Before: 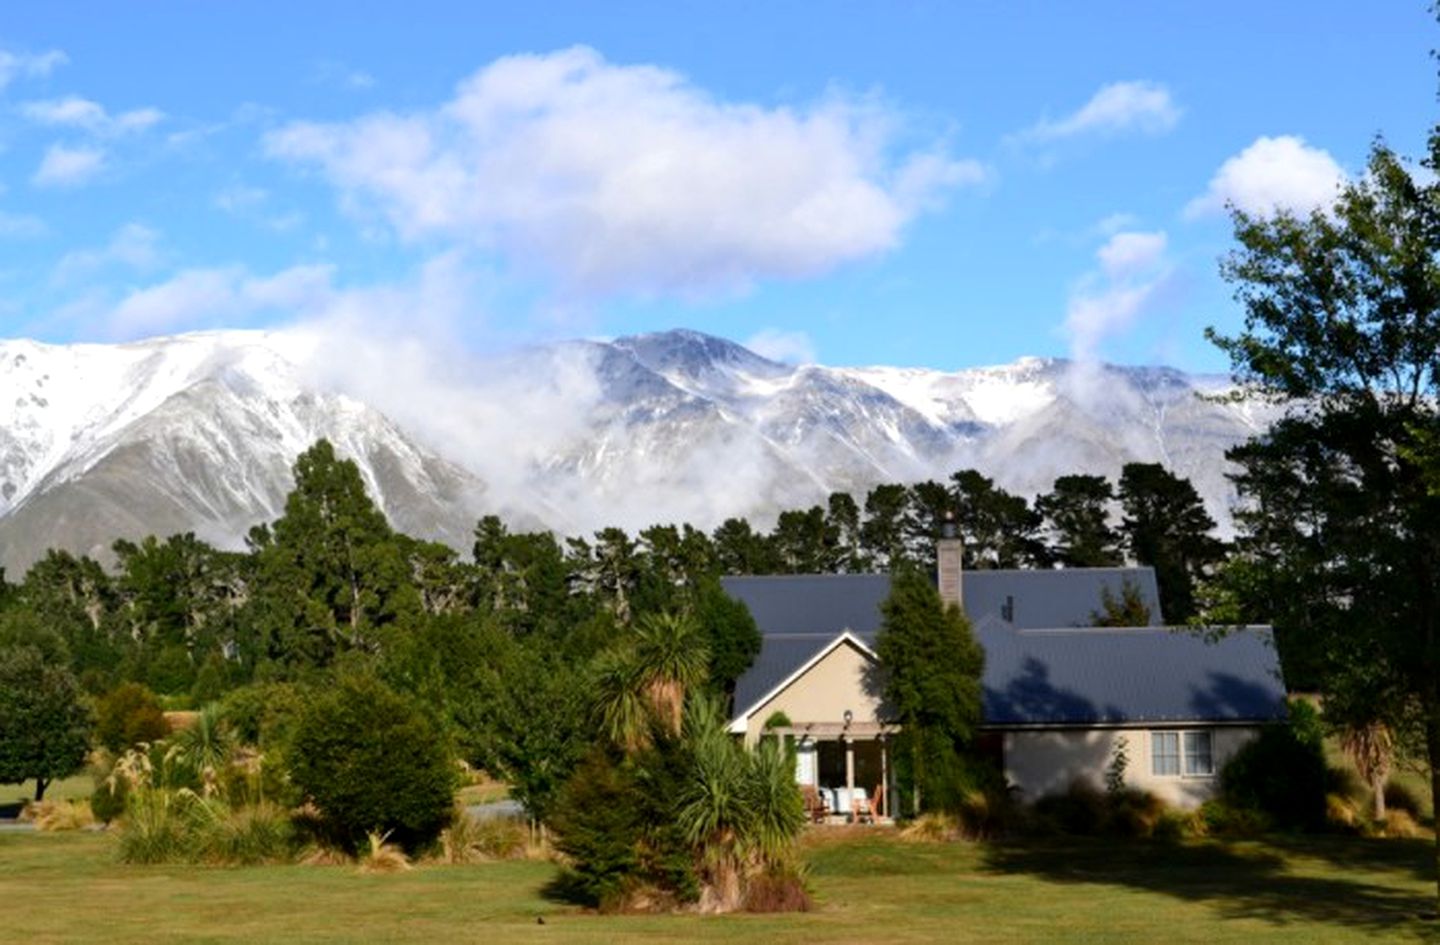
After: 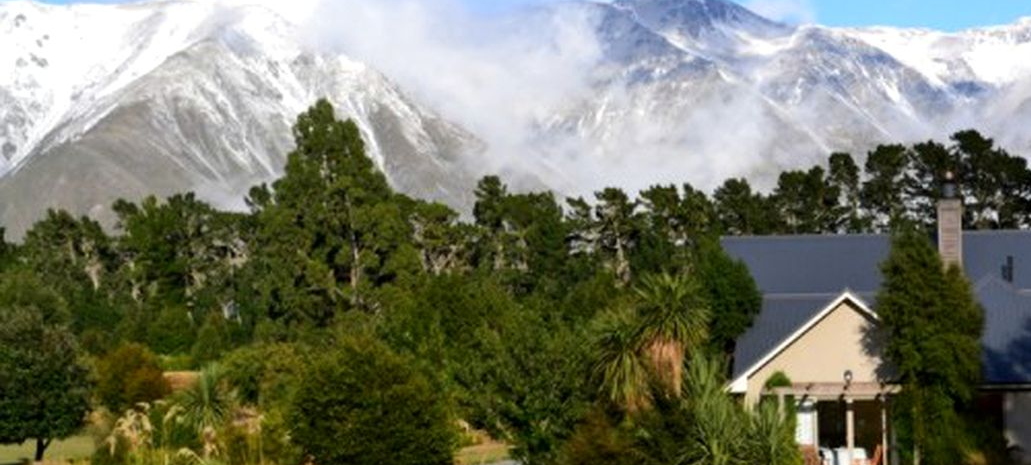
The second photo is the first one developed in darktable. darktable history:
crop: top 36.013%, right 28.375%, bottom 14.521%
